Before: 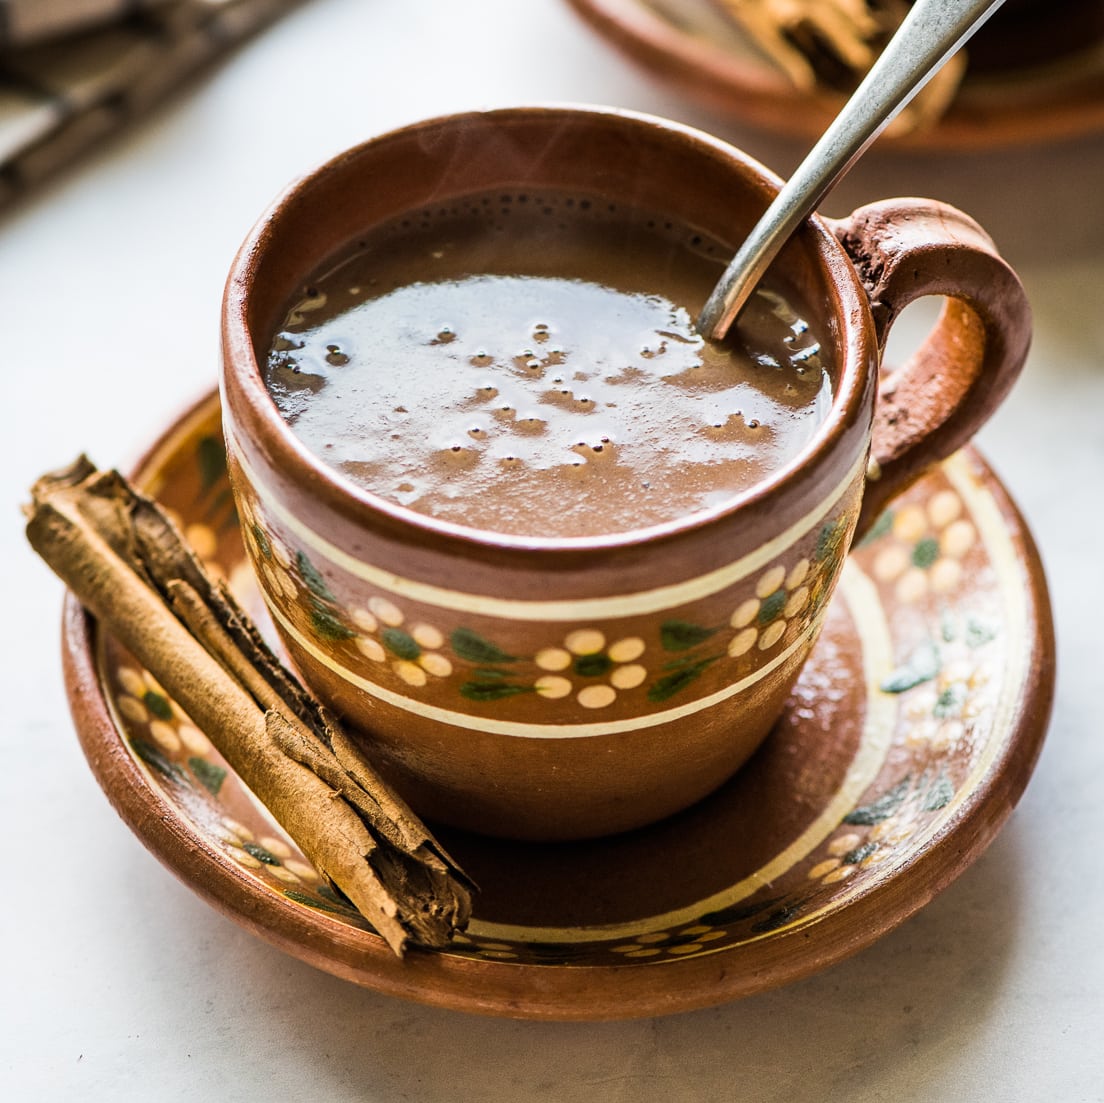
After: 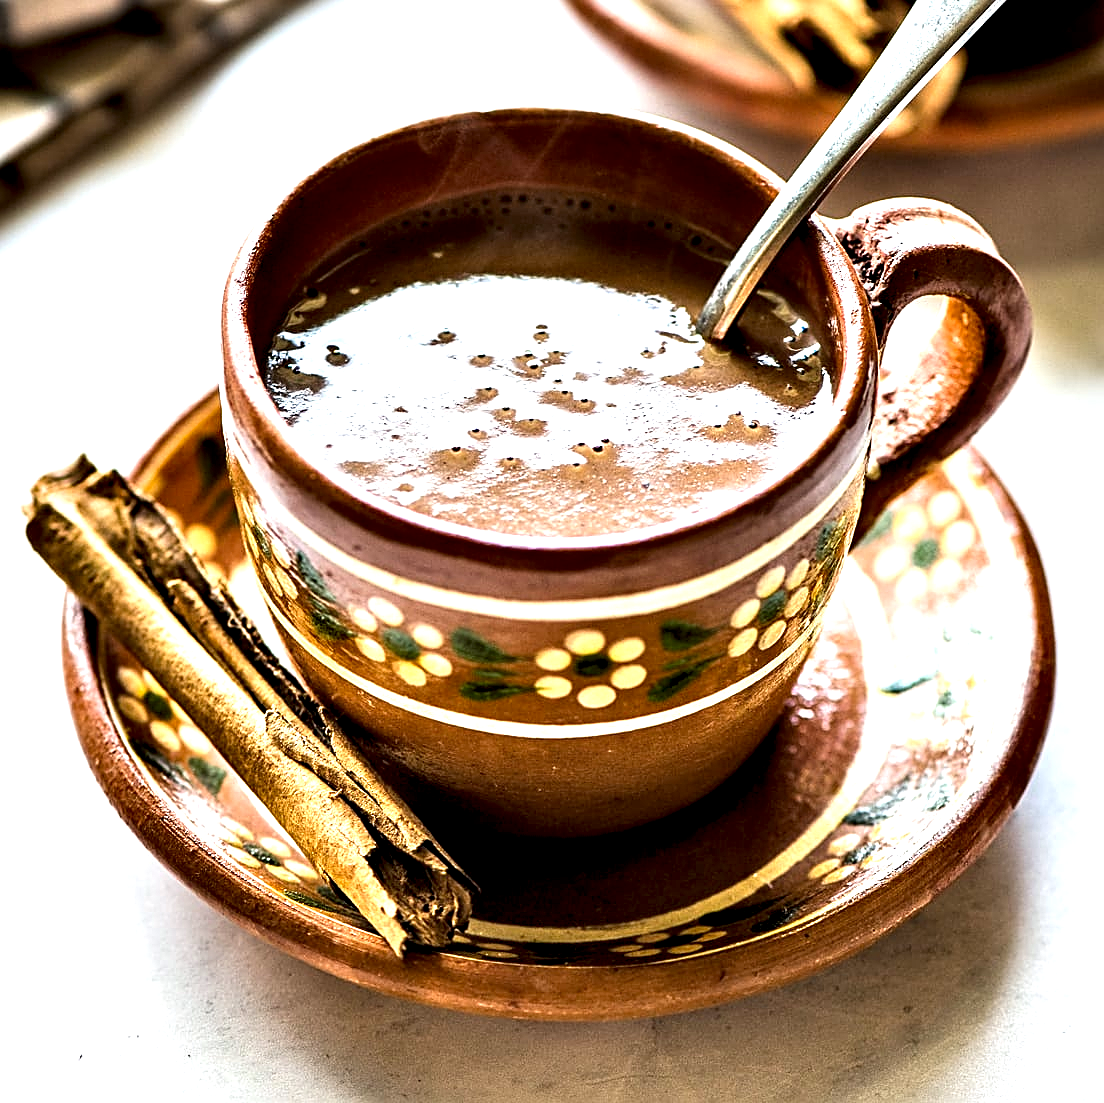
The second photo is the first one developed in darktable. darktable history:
contrast equalizer: y [[0.6 ×6], [0.55 ×6], [0 ×6], [0 ×6], [0 ×6]]
sharpen: on, module defaults
exposure: black level correction 0.002, exposure 0.677 EV, compensate highlight preservation false
